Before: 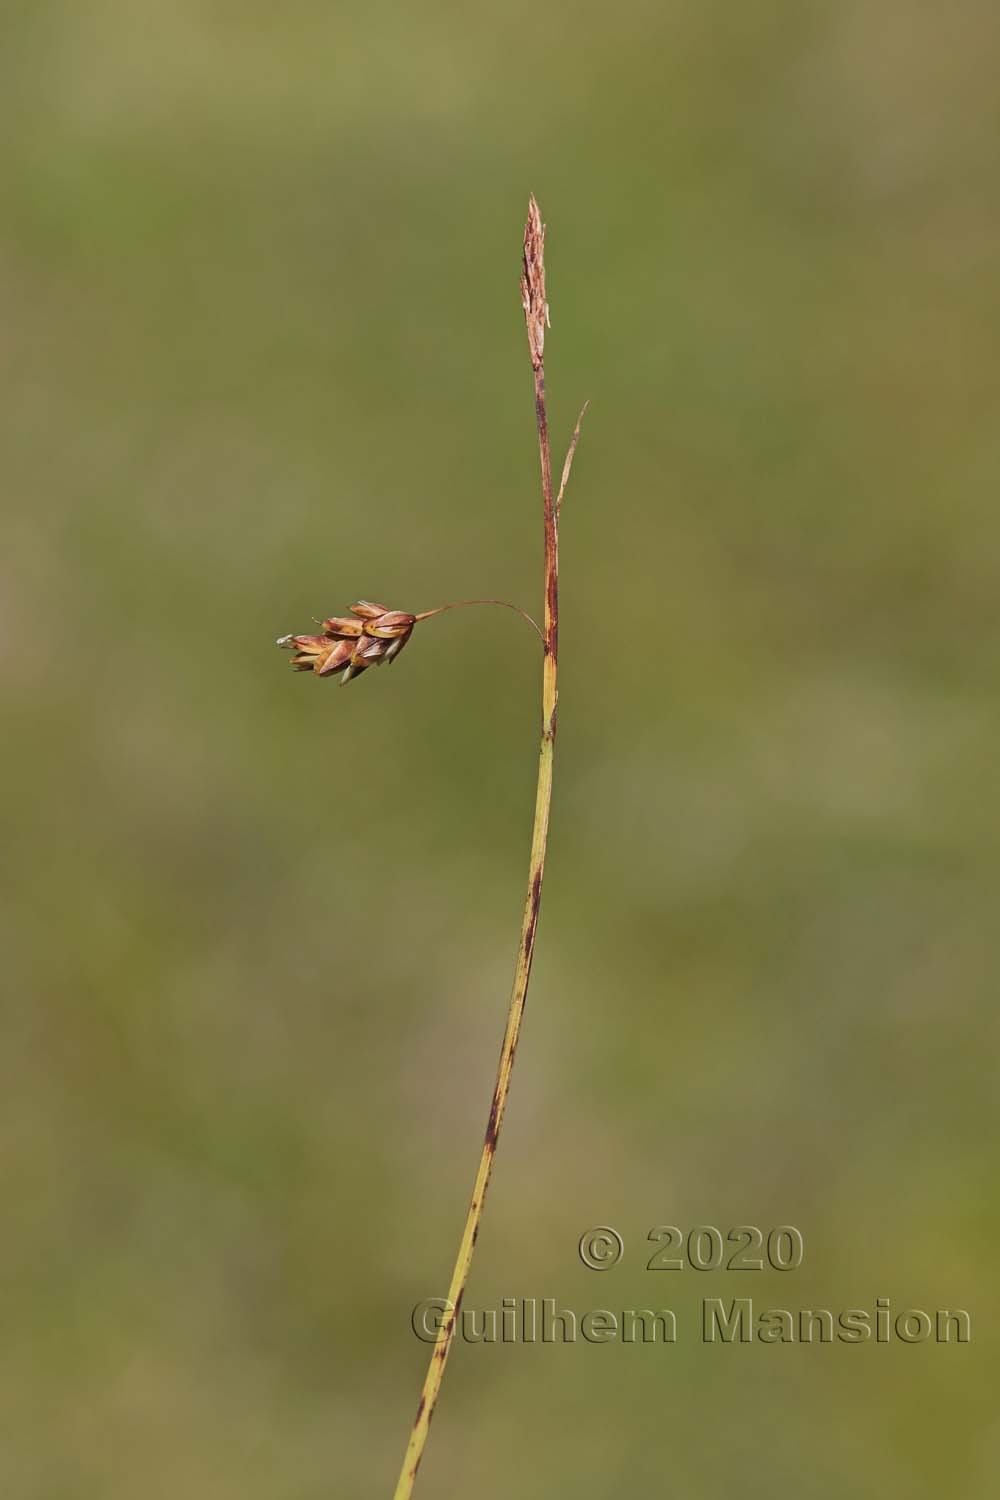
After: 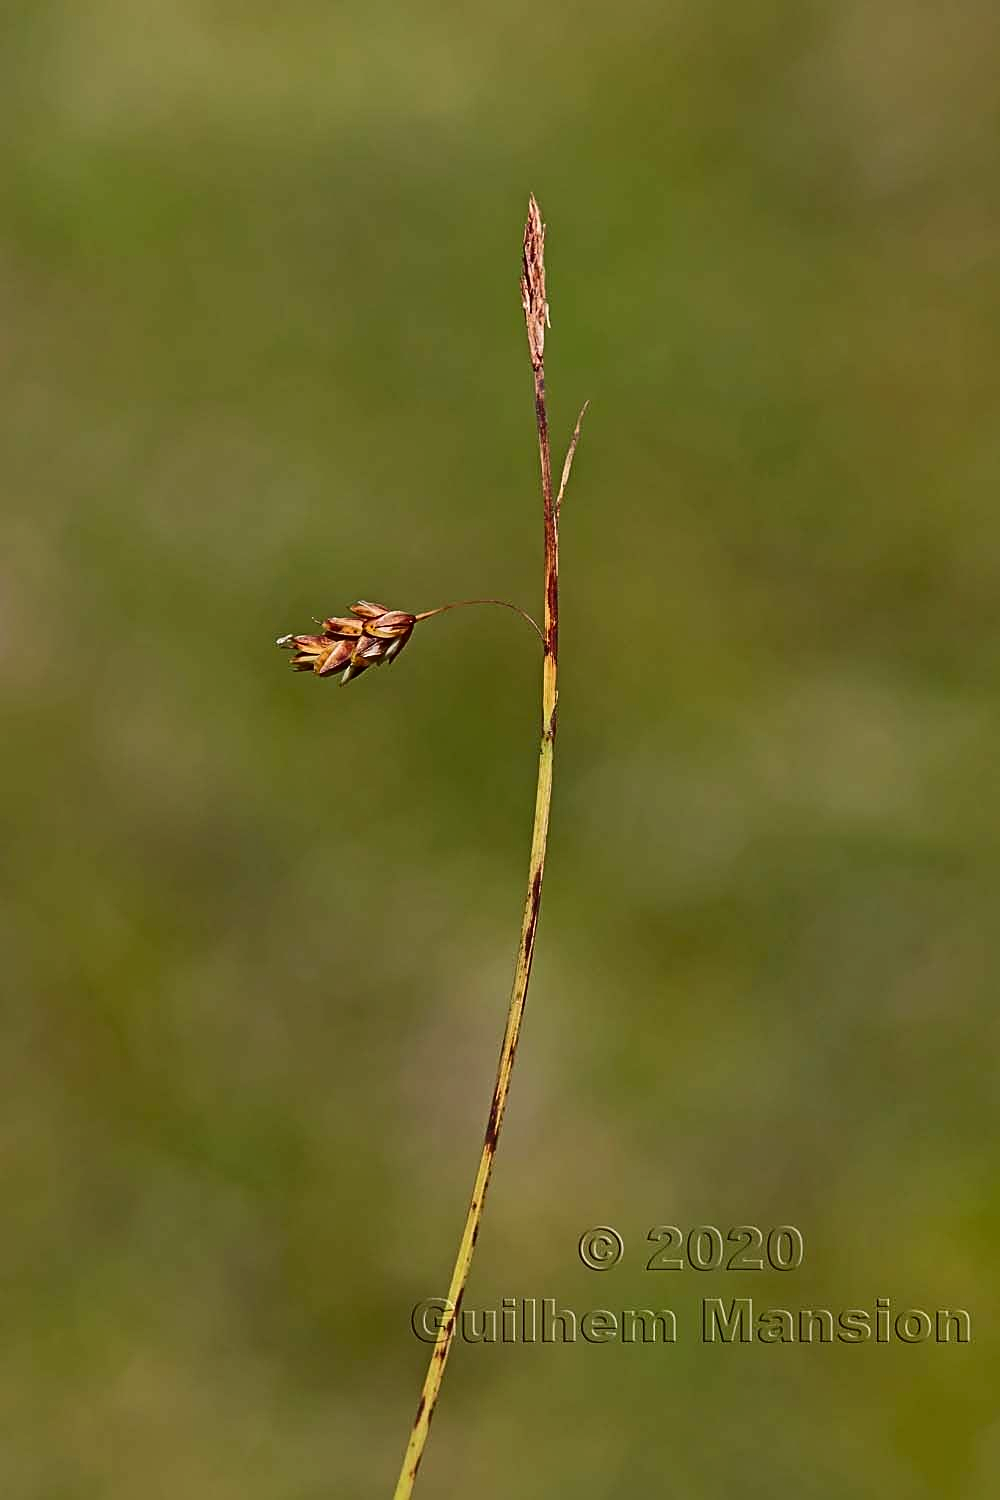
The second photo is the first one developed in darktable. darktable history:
sharpen: on, module defaults
contrast brightness saturation: contrast 0.19, brightness -0.11, saturation 0.21
